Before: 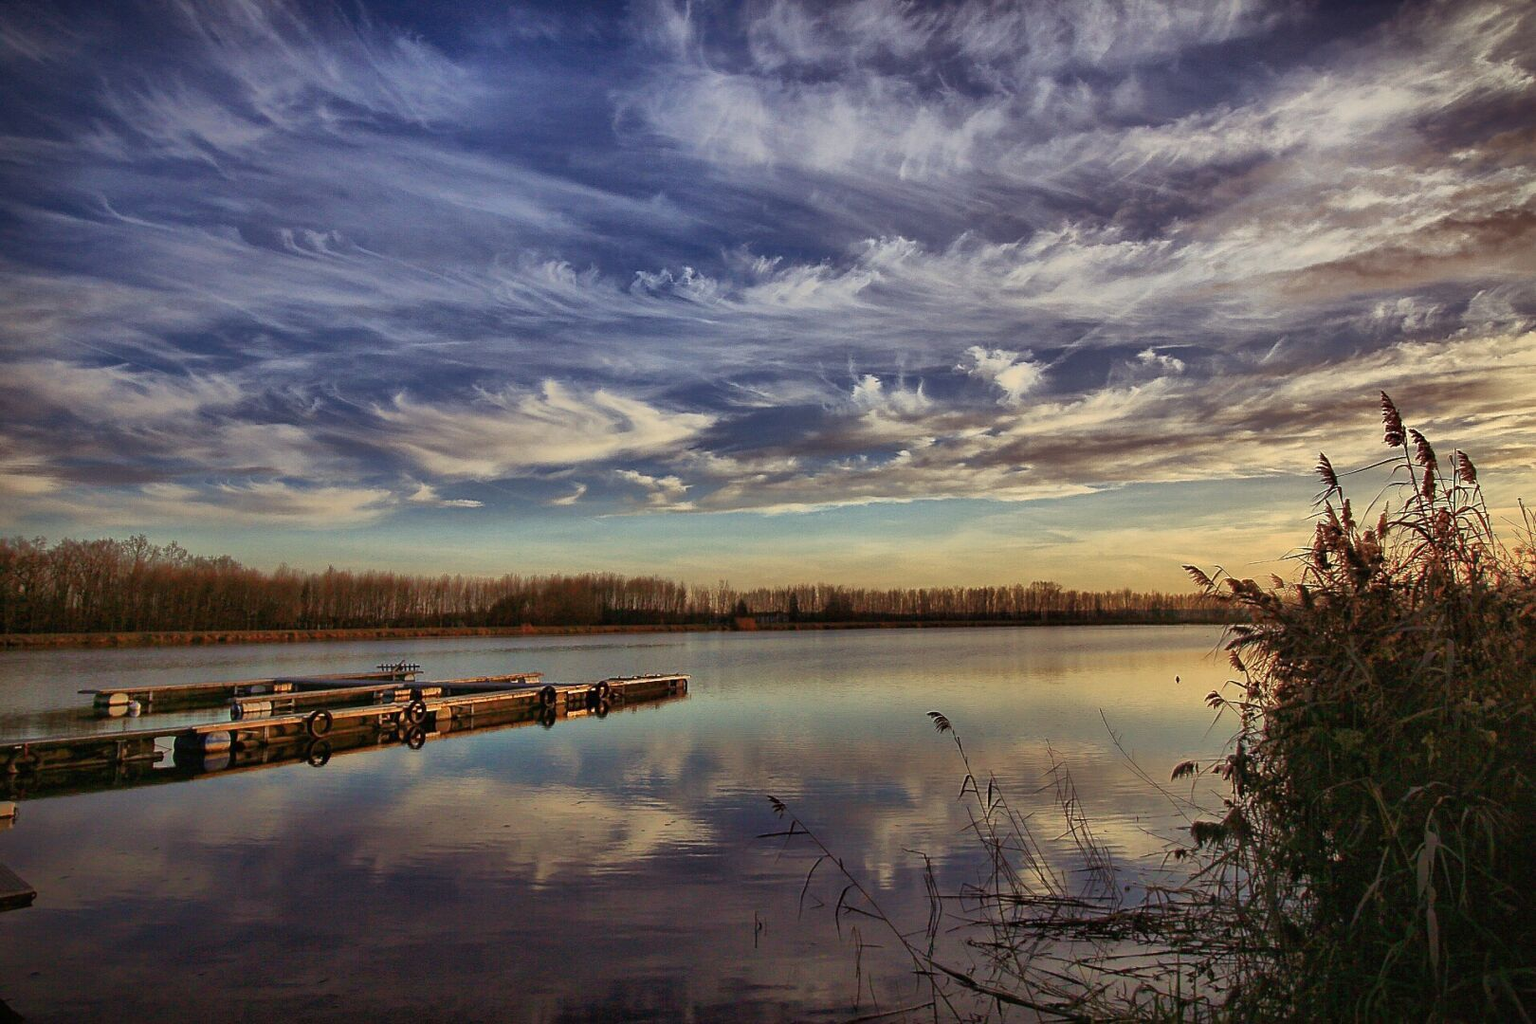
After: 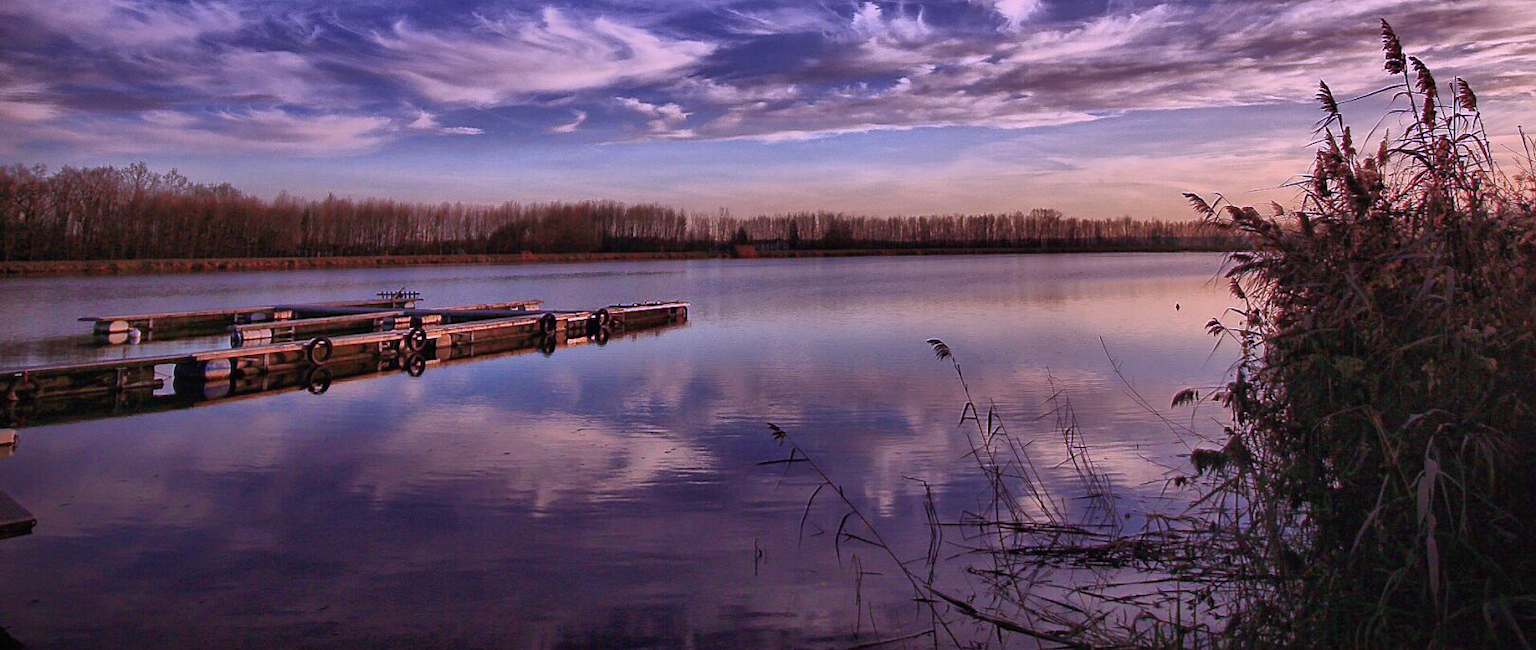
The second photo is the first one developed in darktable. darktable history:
exposure: exposure -0.153 EV, compensate highlight preservation false
crop and rotate: top 36.435%
color calibration: output R [1.107, -0.012, -0.003, 0], output B [0, 0, 1.308, 0], illuminant custom, x 0.389, y 0.387, temperature 3838.64 K
